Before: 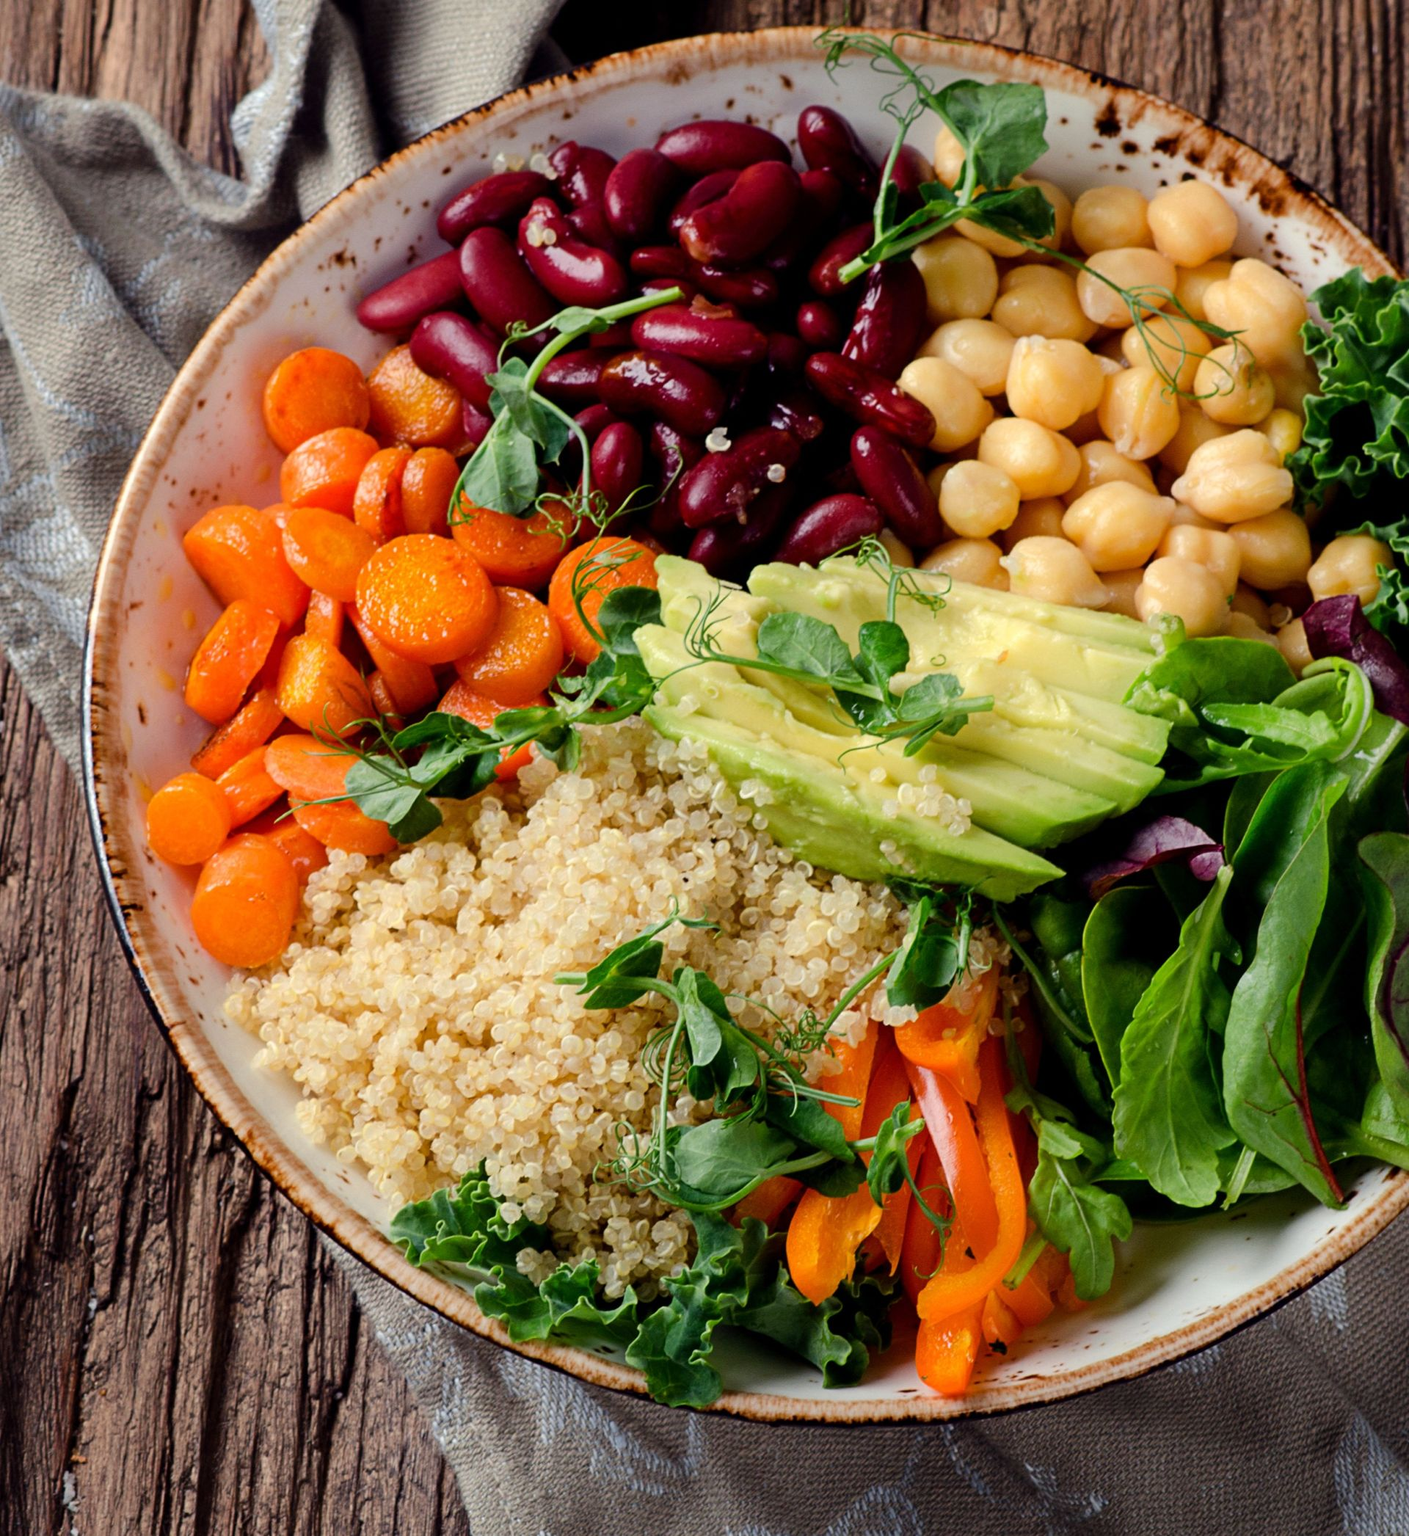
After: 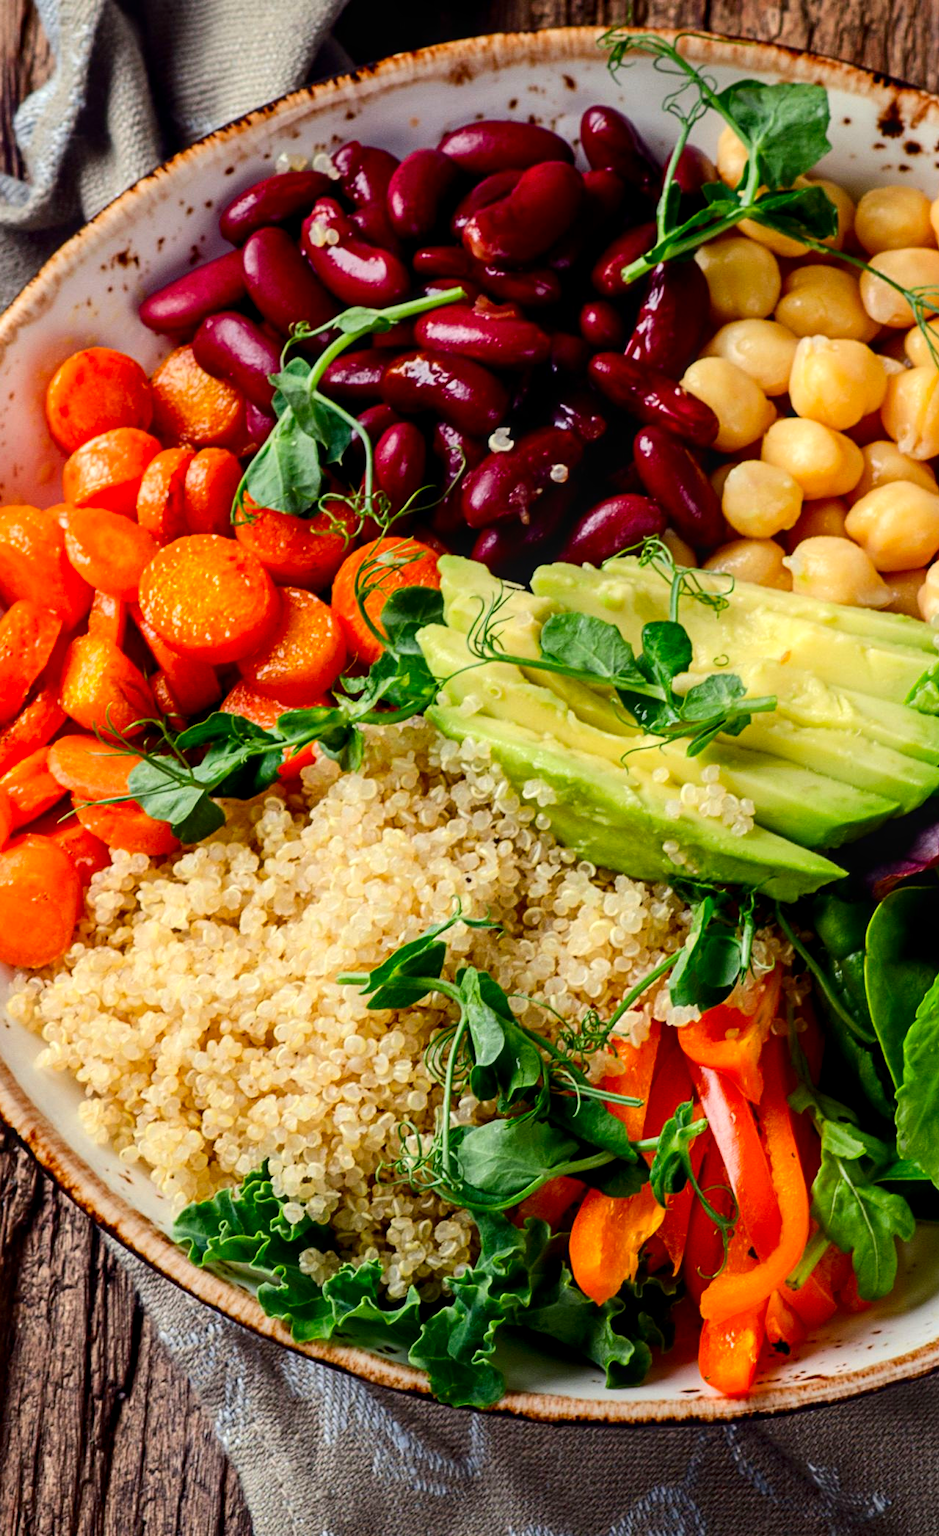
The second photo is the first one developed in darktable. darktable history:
local contrast: on, module defaults
crop and rotate: left 15.446%, right 17.836%
contrast brightness saturation: contrast 0.16, saturation 0.32
